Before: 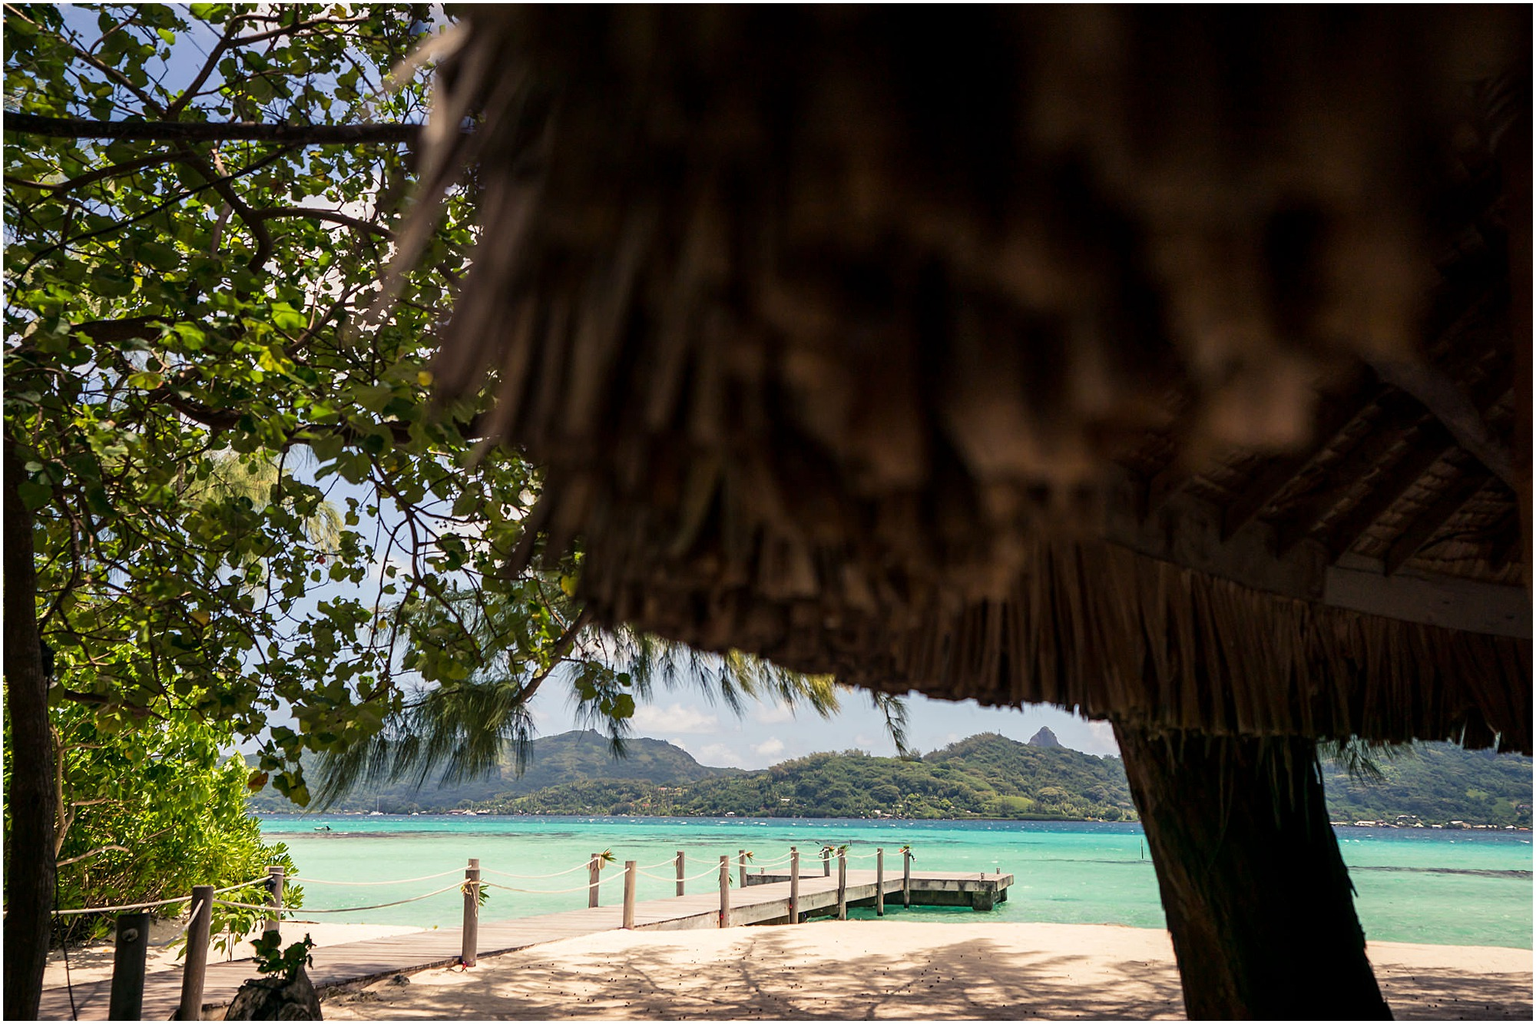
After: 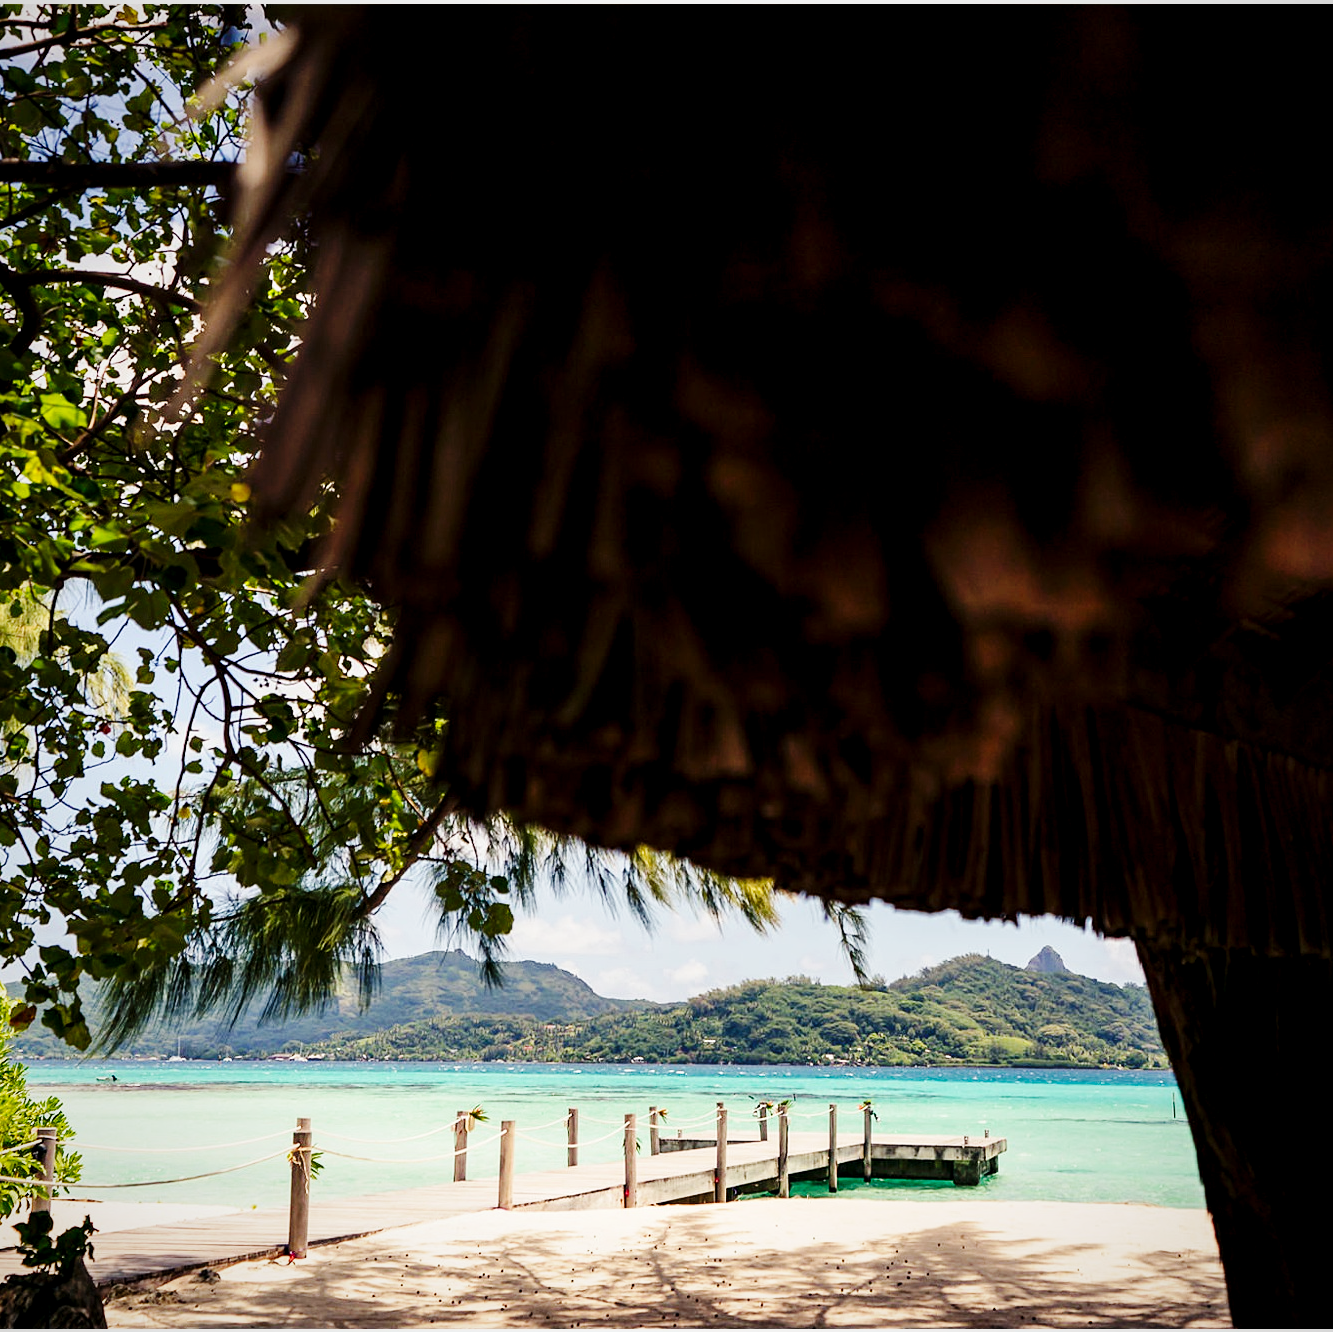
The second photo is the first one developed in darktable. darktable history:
base curve: curves: ch0 [(0, 0) (0.036, 0.025) (0.121, 0.166) (0.206, 0.329) (0.605, 0.79) (1, 1)], preserve colors none
exposure: black level correction 0.007, compensate exposure bias true, compensate highlight preservation false
vignetting: fall-off radius 94.73%, saturation -0.023
levels: mode automatic, white 99.98%, levels [0, 0.51, 1]
crop and rotate: left 15.65%, right 17.689%
